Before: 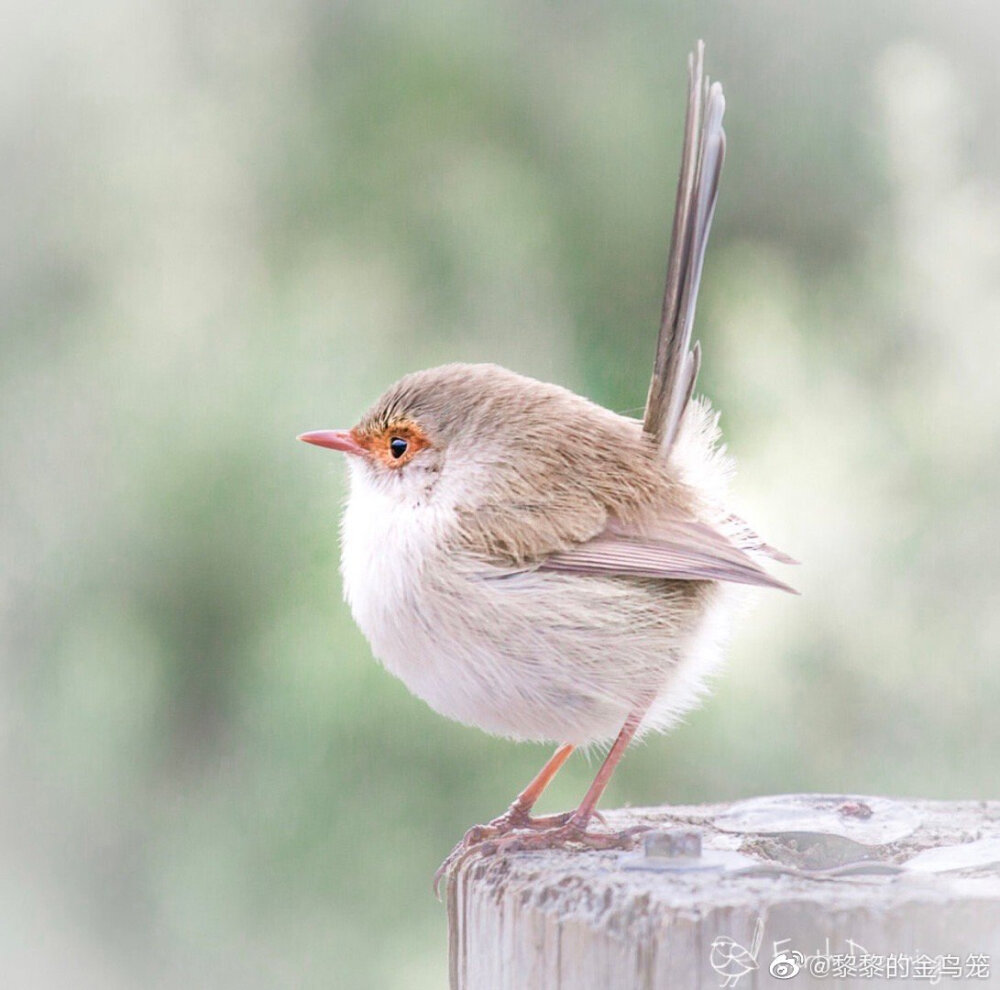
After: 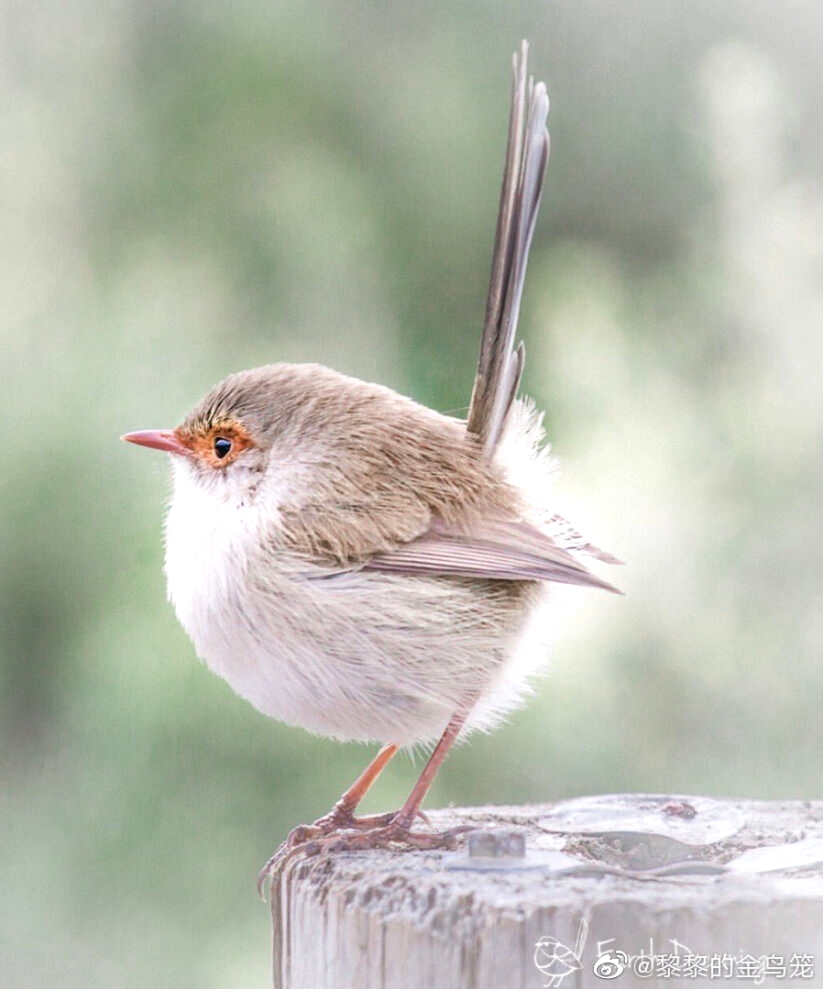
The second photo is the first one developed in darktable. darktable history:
crop: left 17.677%, bottom 0.044%
local contrast: on, module defaults
